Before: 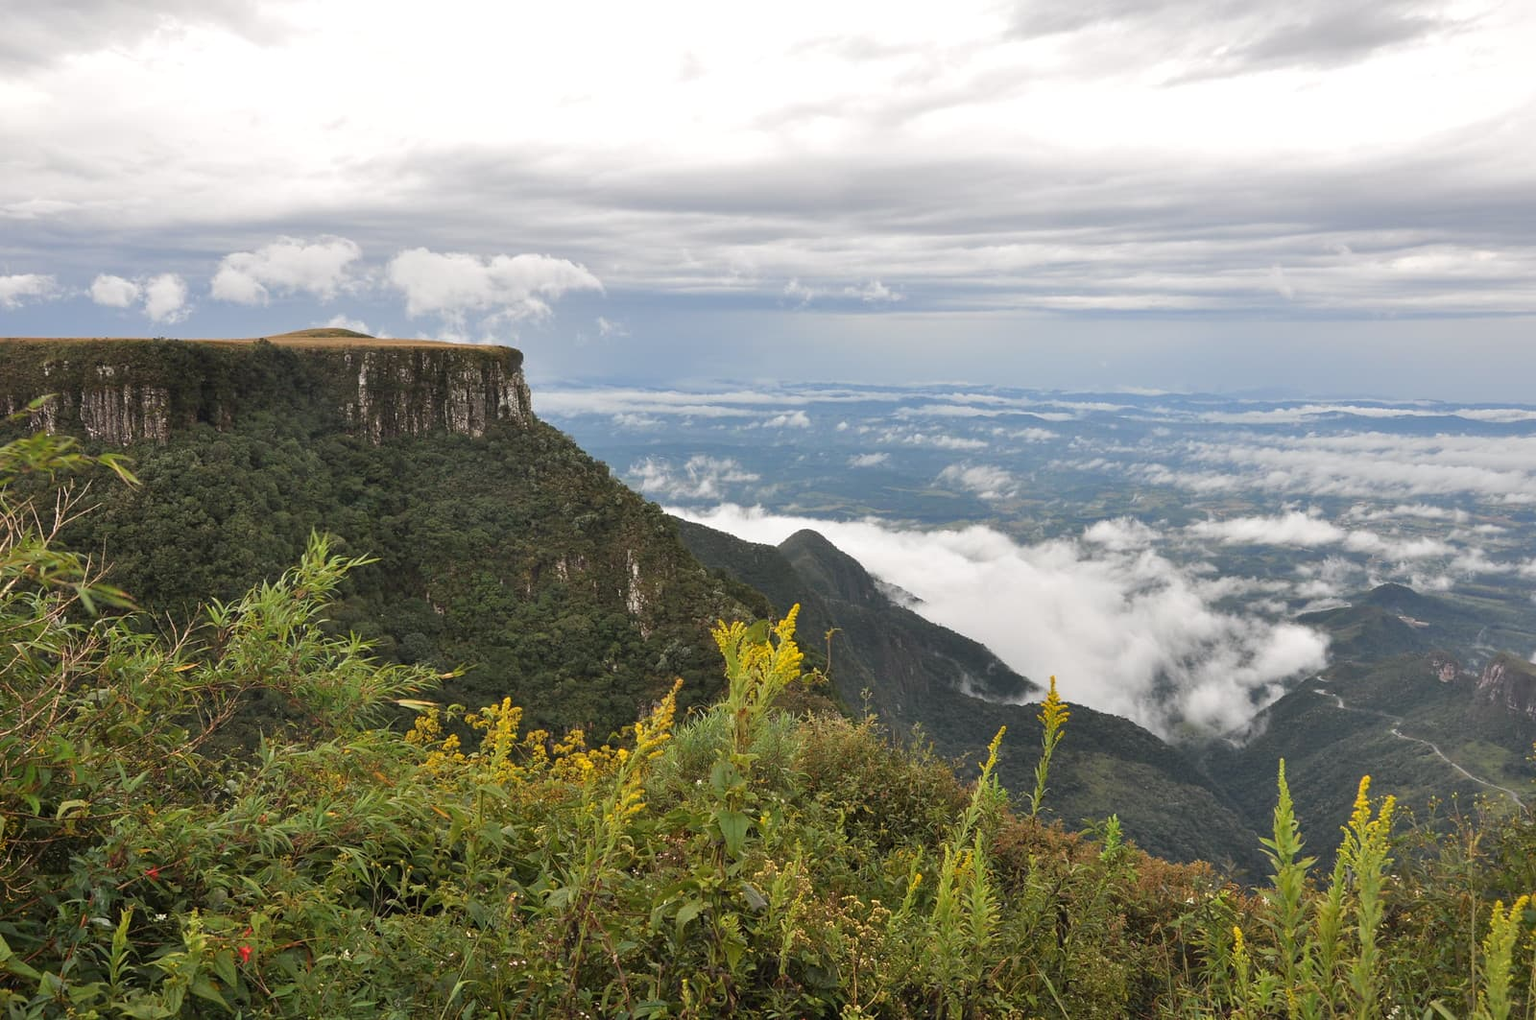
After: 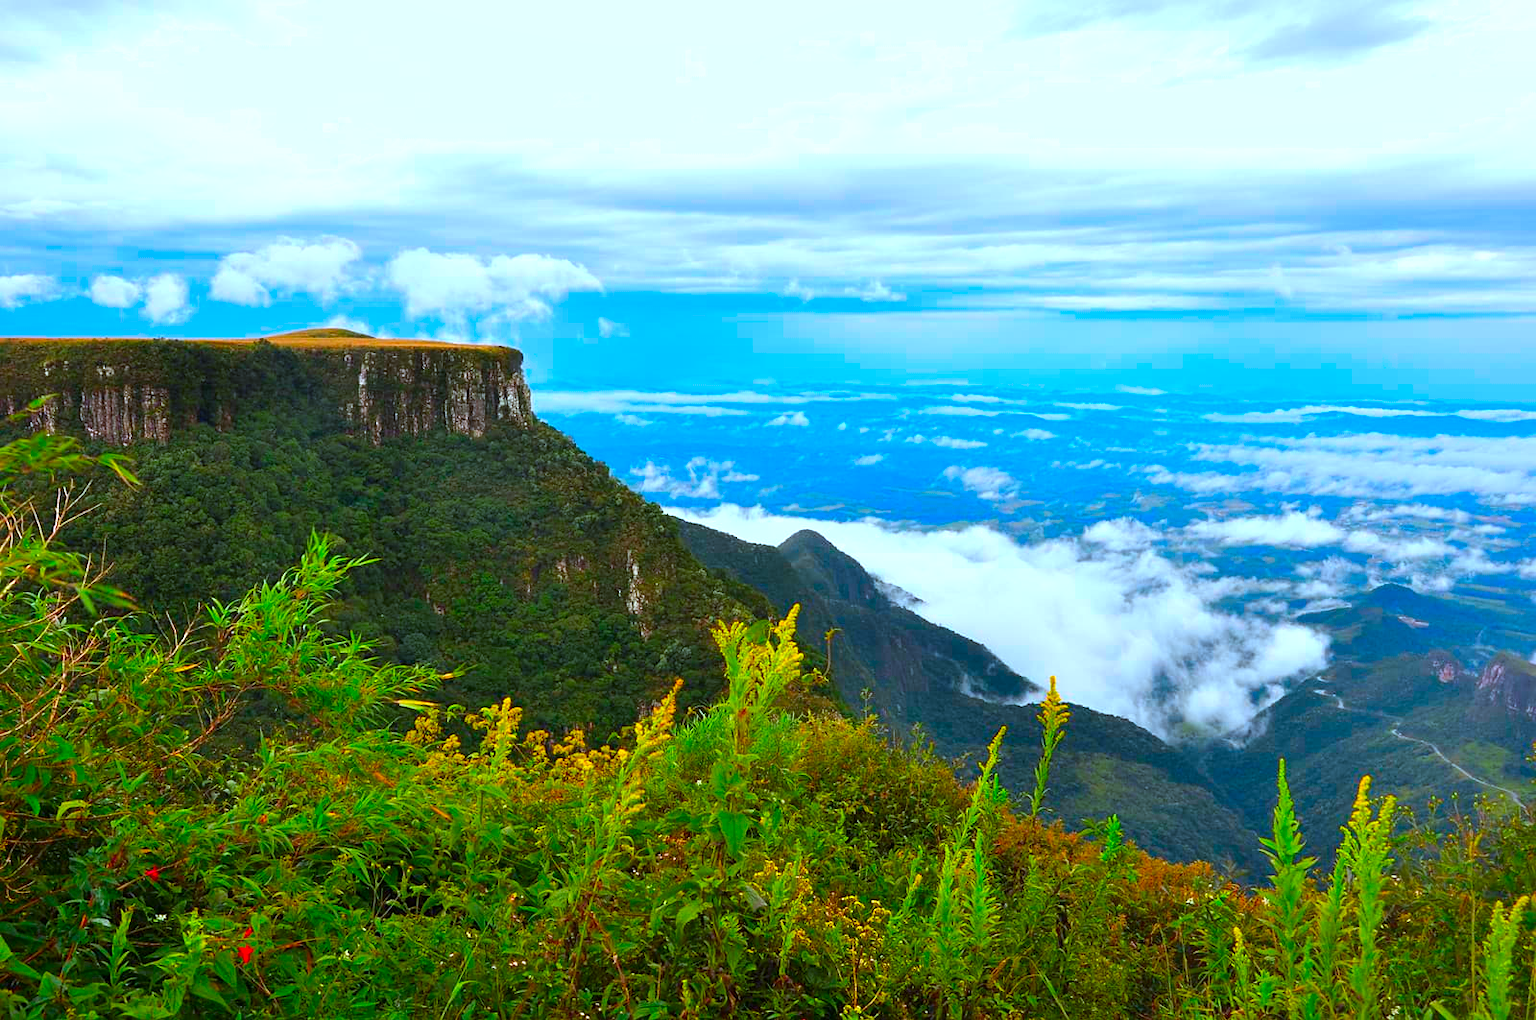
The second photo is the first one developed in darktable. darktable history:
shadows and highlights: radius 335.4, shadows 63.22, highlights 5.69, compress 87.59%, soften with gaussian
color correction: highlights b* 0.028, saturation 2.96
color calibration: illuminant custom, x 0.368, y 0.373, temperature 4338.52 K
tone equalizer: -8 EV -0.452 EV, -7 EV -0.397 EV, -6 EV -0.343 EV, -5 EV -0.217 EV, -3 EV 0.243 EV, -2 EV 0.316 EV, -1 EV 0.397 EV, +0 EV 0.414 EV, smoothing diameter 2.12%, edges refinement/feathering 15.23, mask exposure compensation -1.57 EV, filter diffusion 5
sharpen: amount 0.203
